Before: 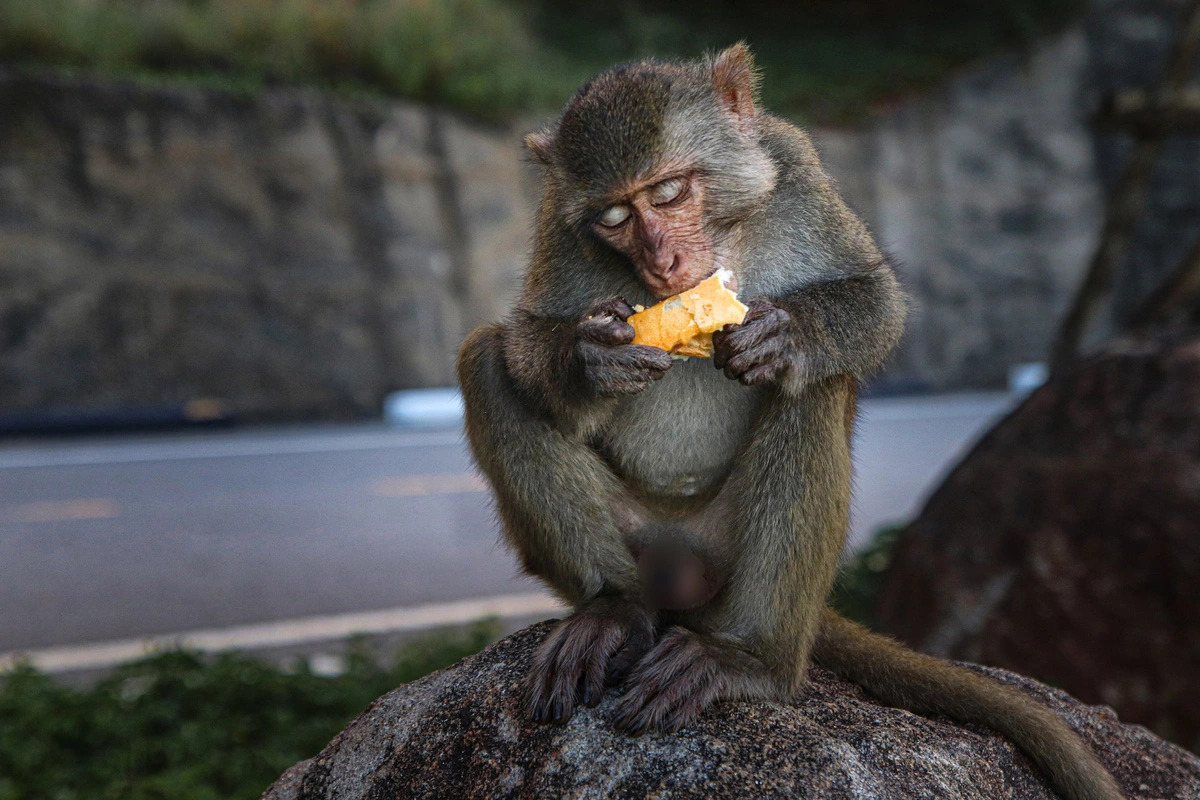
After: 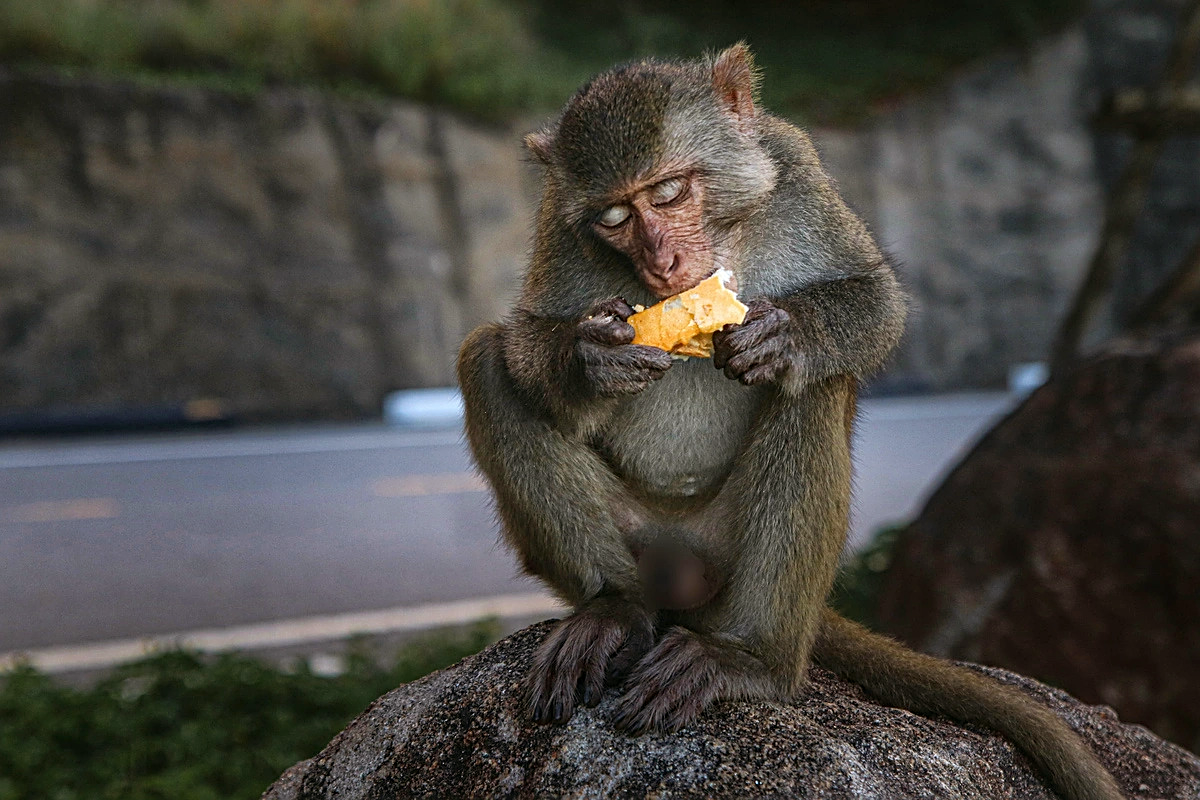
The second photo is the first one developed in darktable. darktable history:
color balance: mode lift, gamma, gain (sRGB), lift [1, 0.99, 1.01, 0.992], gamma [1, 1.037, 0.974, 0.963]
sharpen: on, module defaults
